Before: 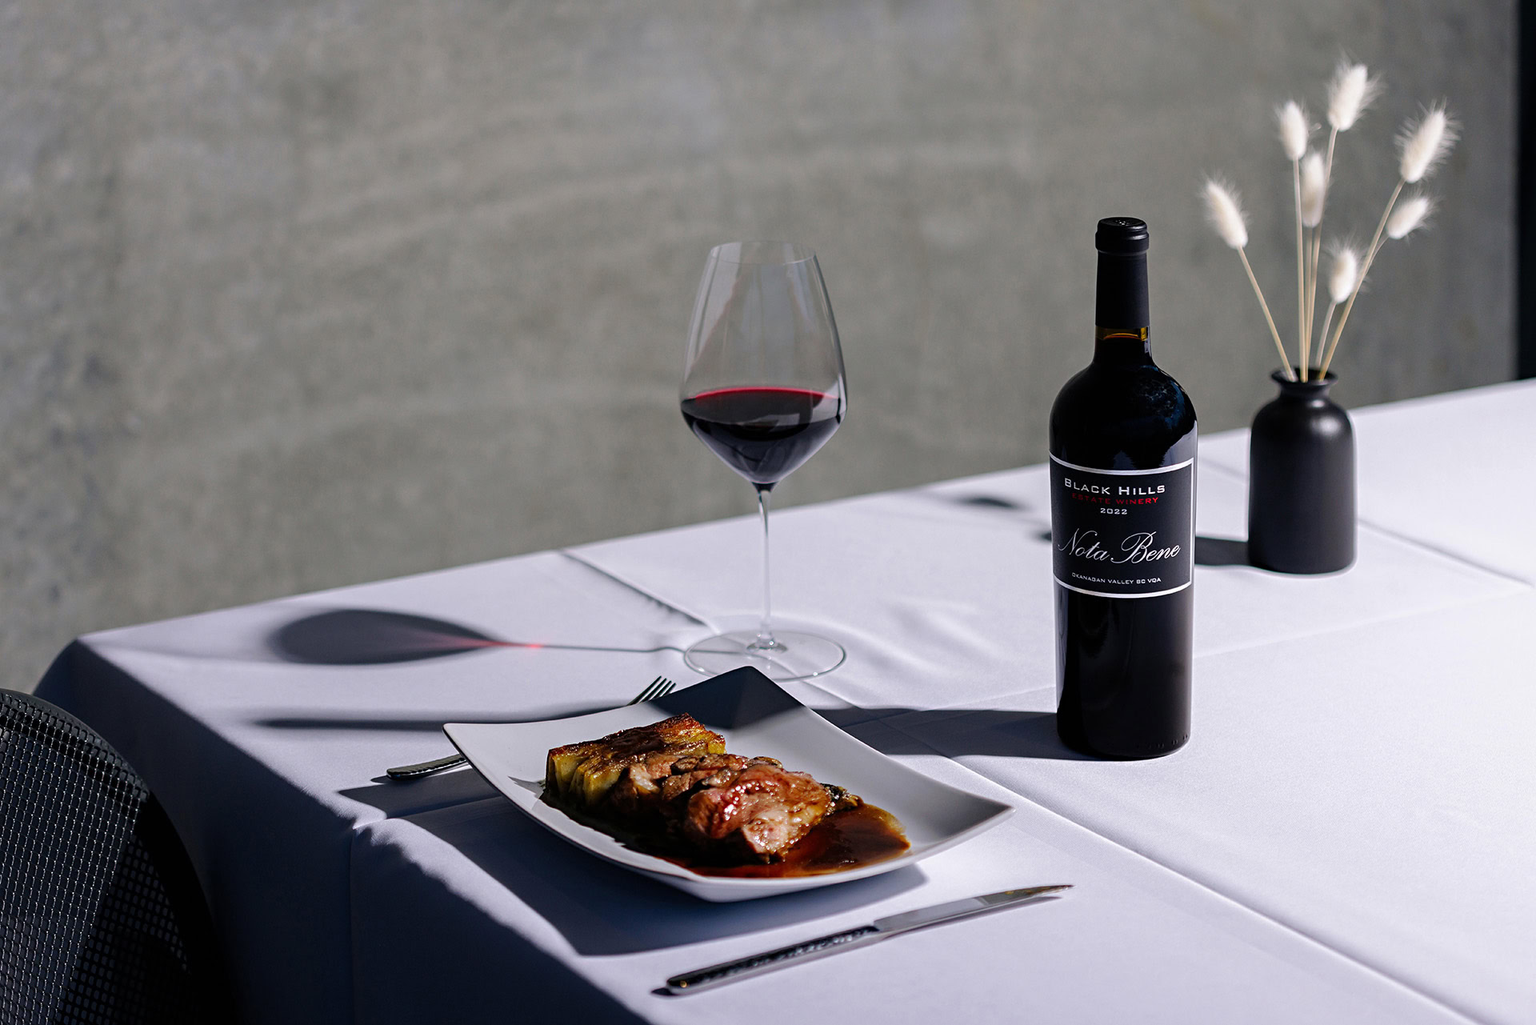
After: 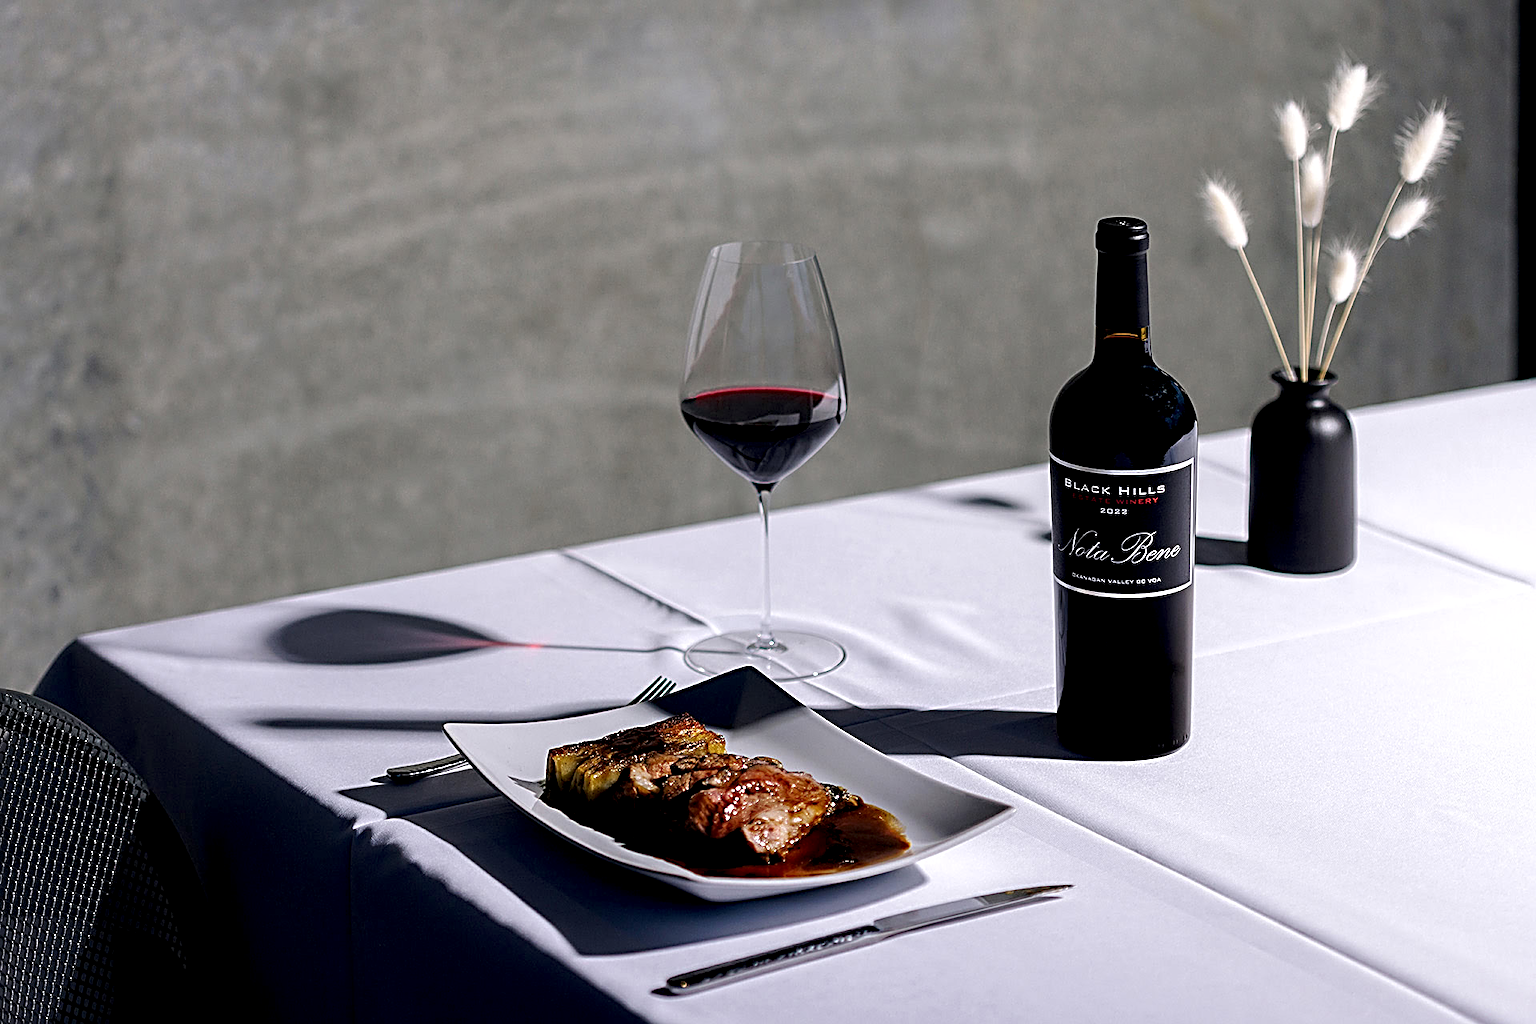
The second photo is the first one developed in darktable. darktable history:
sharpen: radius 2.543, amount 0.636
local contrast: highlights 123%, shadows 126%, detail 140%, midtone range 0.254
